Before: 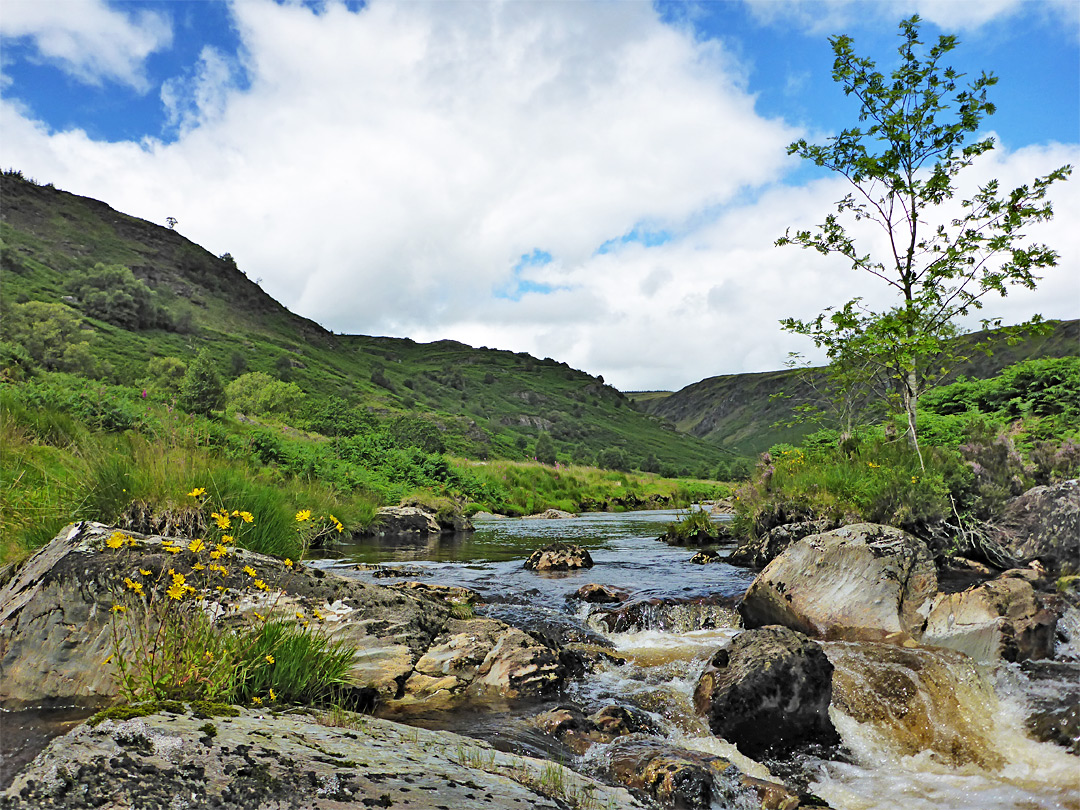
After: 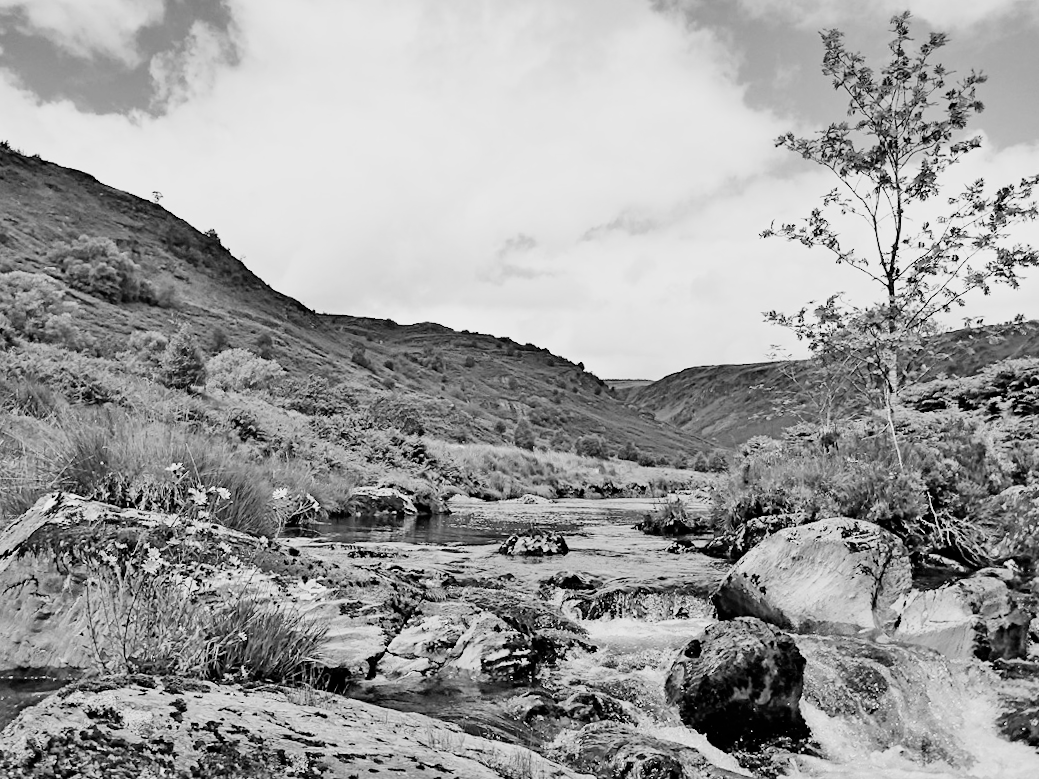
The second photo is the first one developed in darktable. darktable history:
filmic rgb: black relative exposure -5 EV, hardness 2.88, contrast 1.2, highlights saturation mix -30%
crop and rotate: angle -1.69°
exposure: exposure 0.95 EV, compensate highlight preservation false
monochrome: a -74.22, b 78.2
color correction: highlights b* 3
